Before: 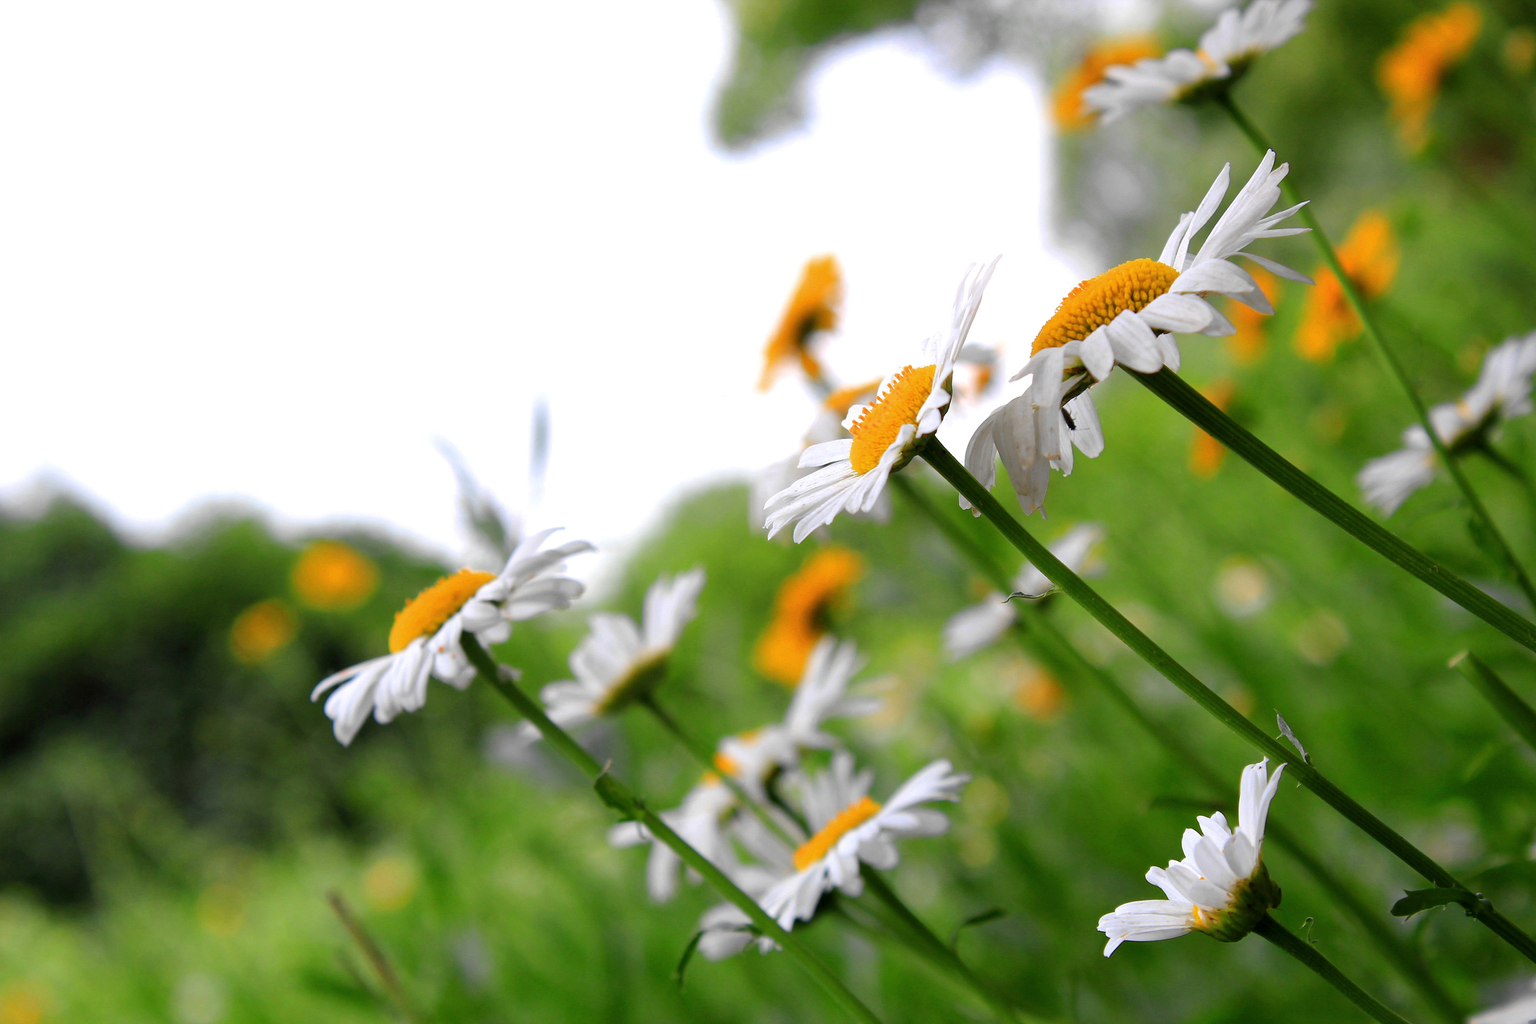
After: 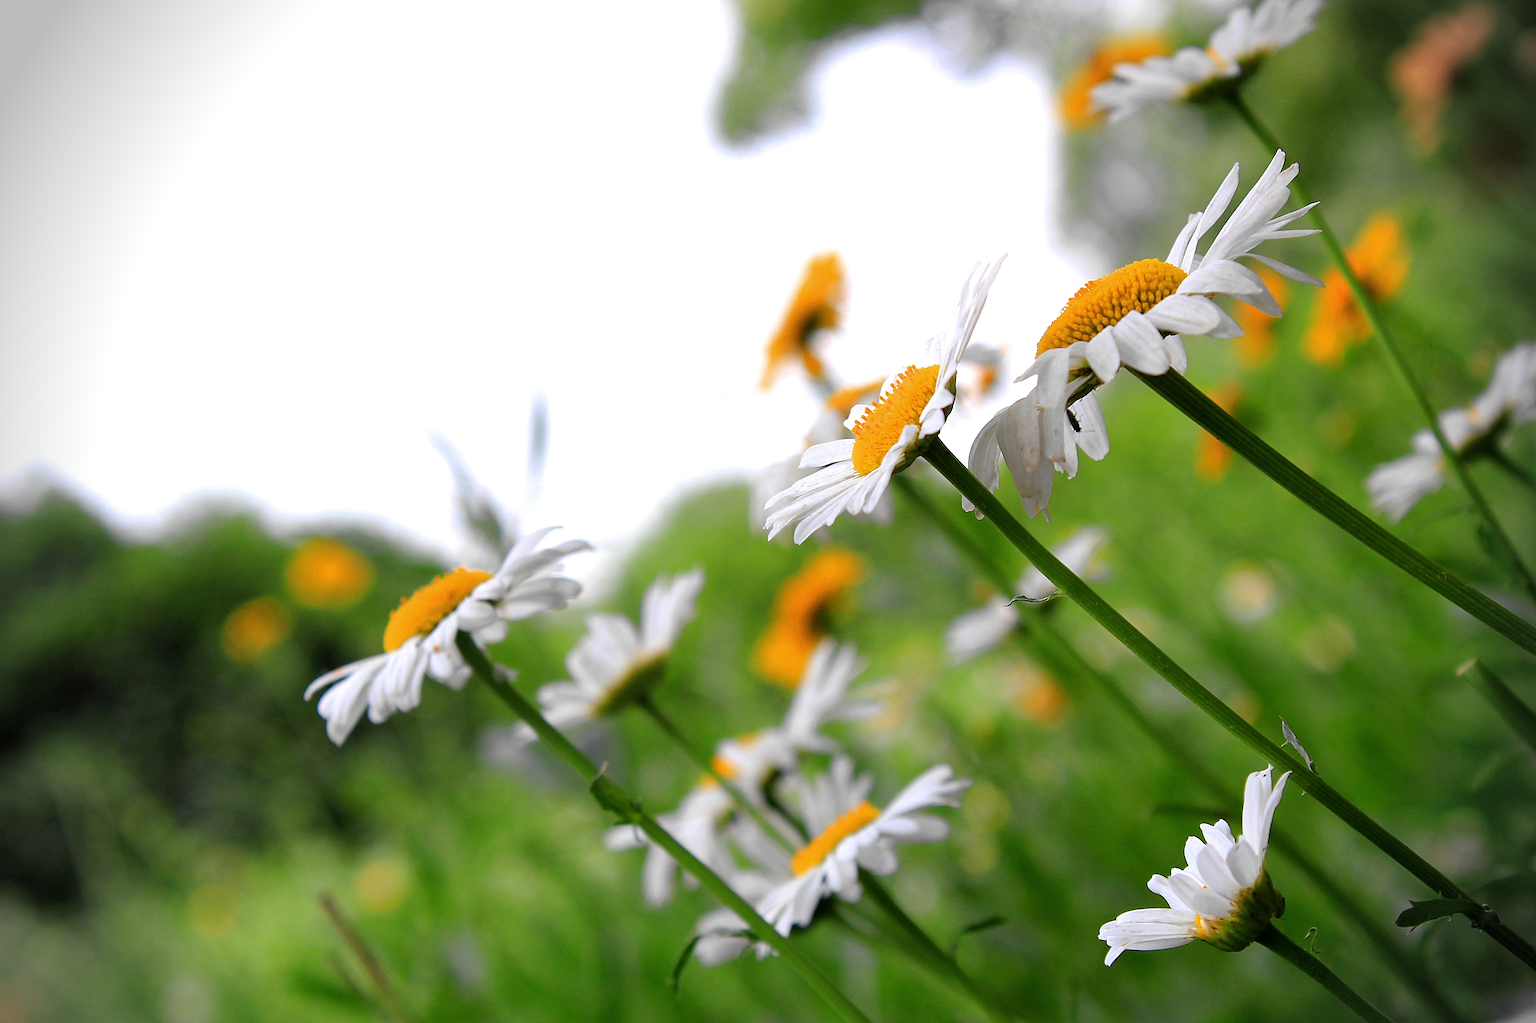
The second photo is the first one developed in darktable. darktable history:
sharpen: on, module defaults
vignetting: fall-off start 88.23%, fall-off radius 25.23%, unbound false
crop and rotate: angle -0.481°
